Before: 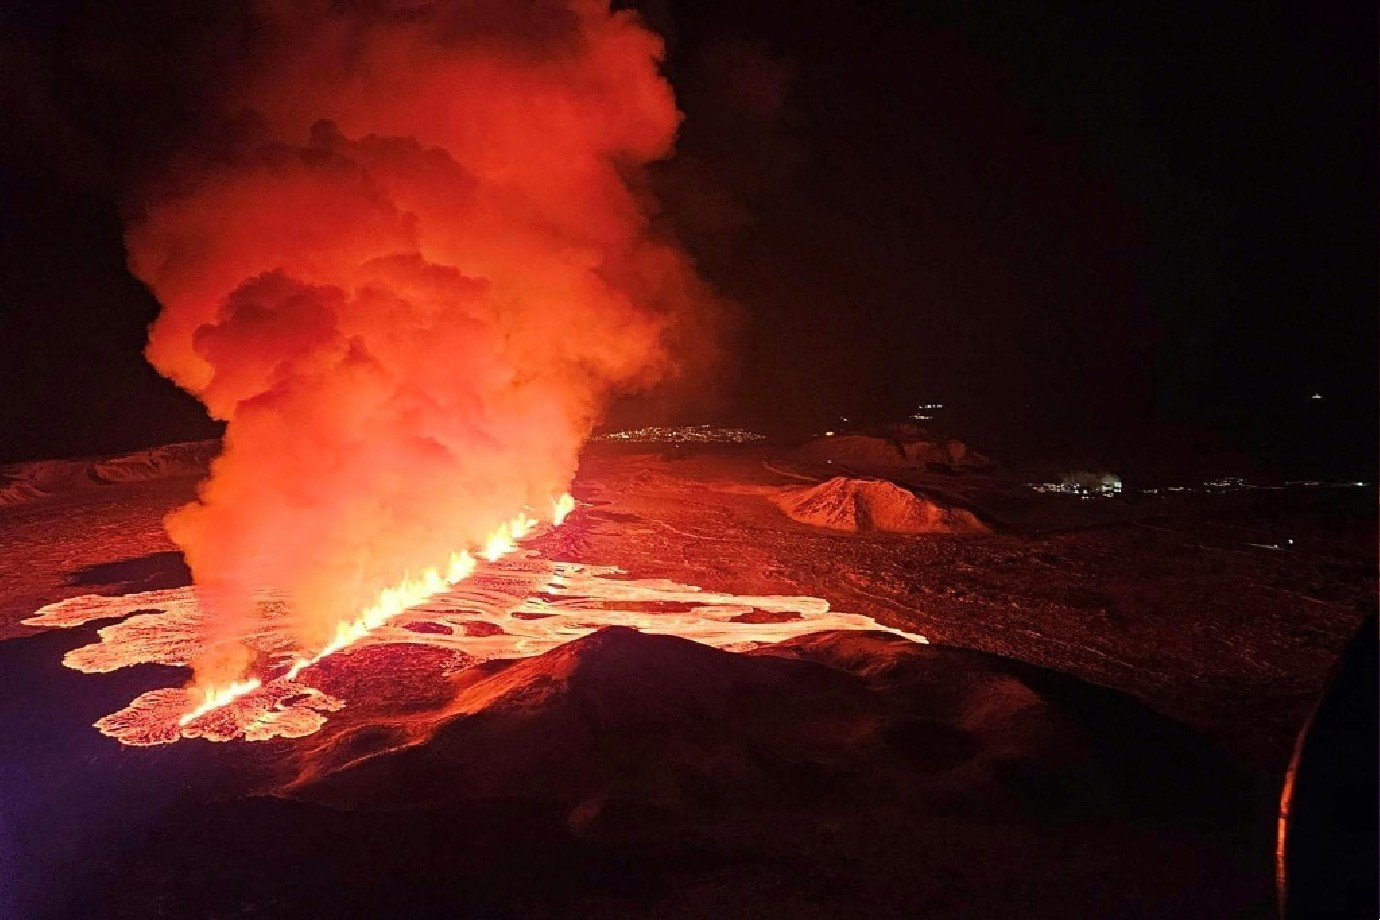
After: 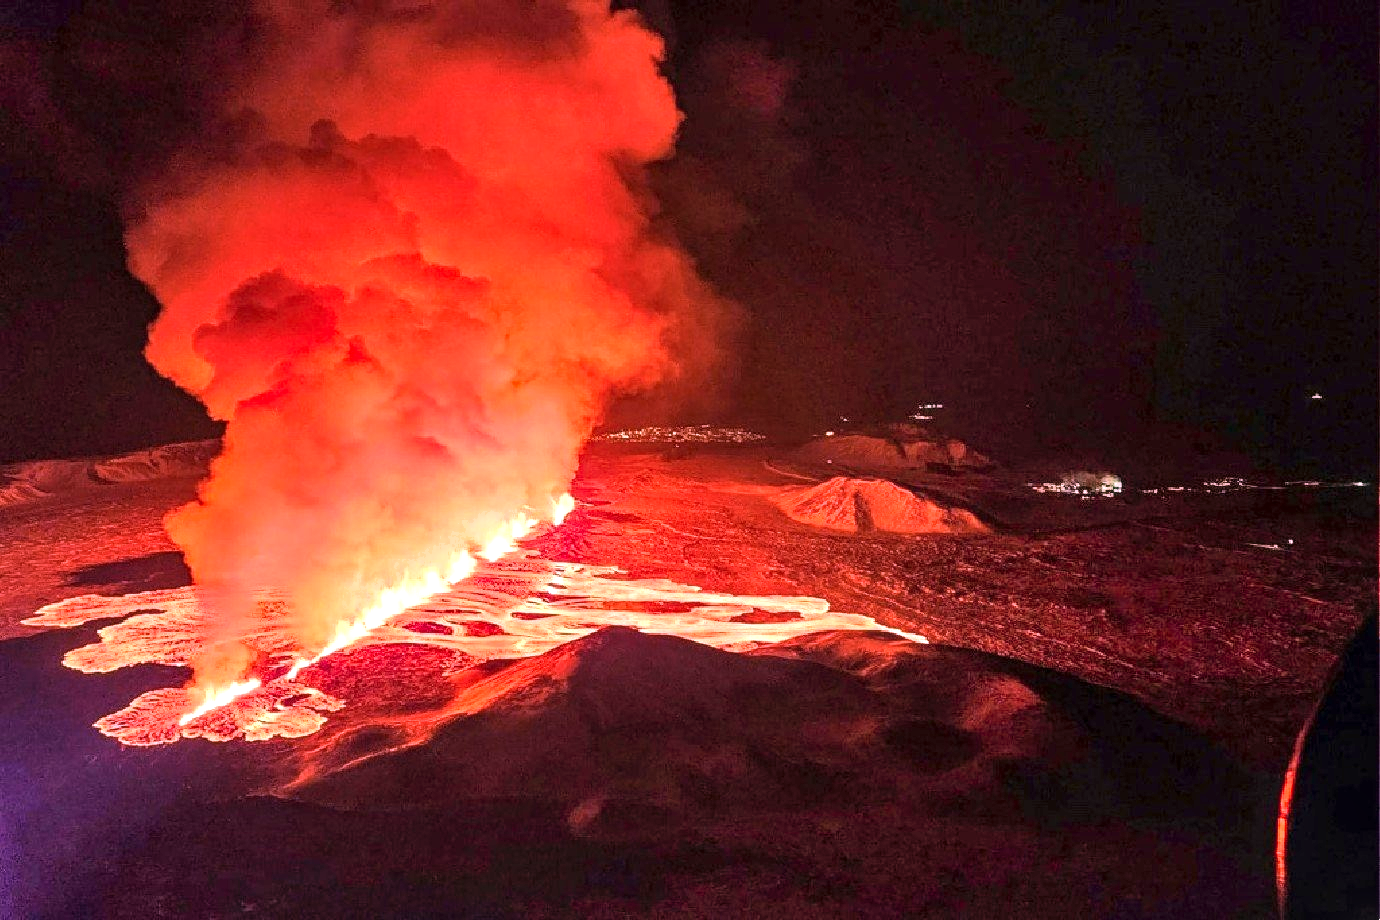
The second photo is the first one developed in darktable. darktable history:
white balance: red 1.188, blue 1.11
local contrast: on, module defaults
exposure: black level correction 0, exposure 0.5 EV, compensate exposure bias true, compensate highlight preservation false
shadows and highlights: soften with gaussian
